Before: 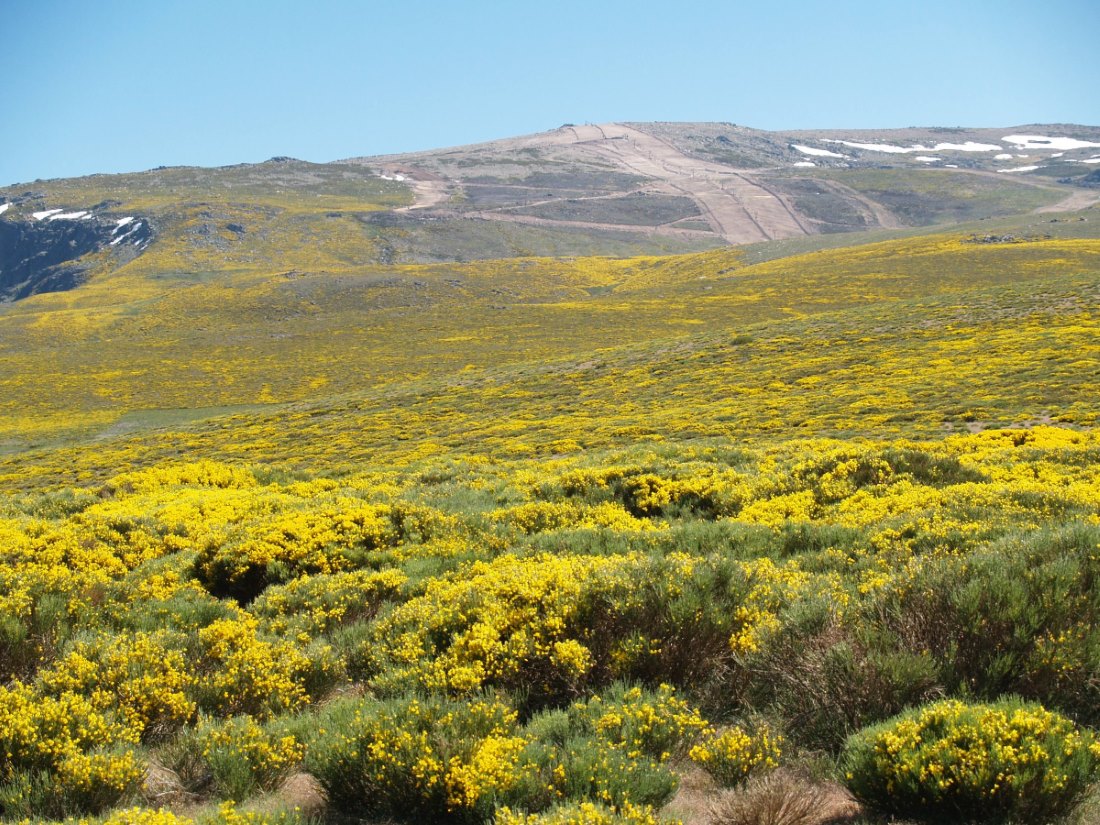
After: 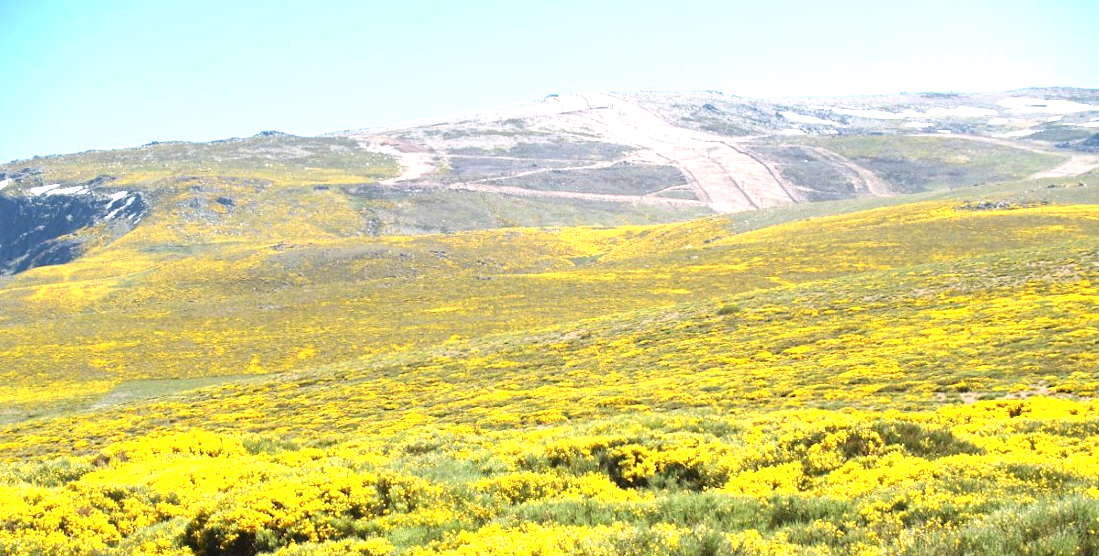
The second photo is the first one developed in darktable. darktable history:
rotate and perspective: lens shift (horizontal) -0.055, automatic cropping off
crop and rotate: top 4.848%, bottom 29.503%
exposure: exposure 1.061 EV, compensate highlight preservation false
